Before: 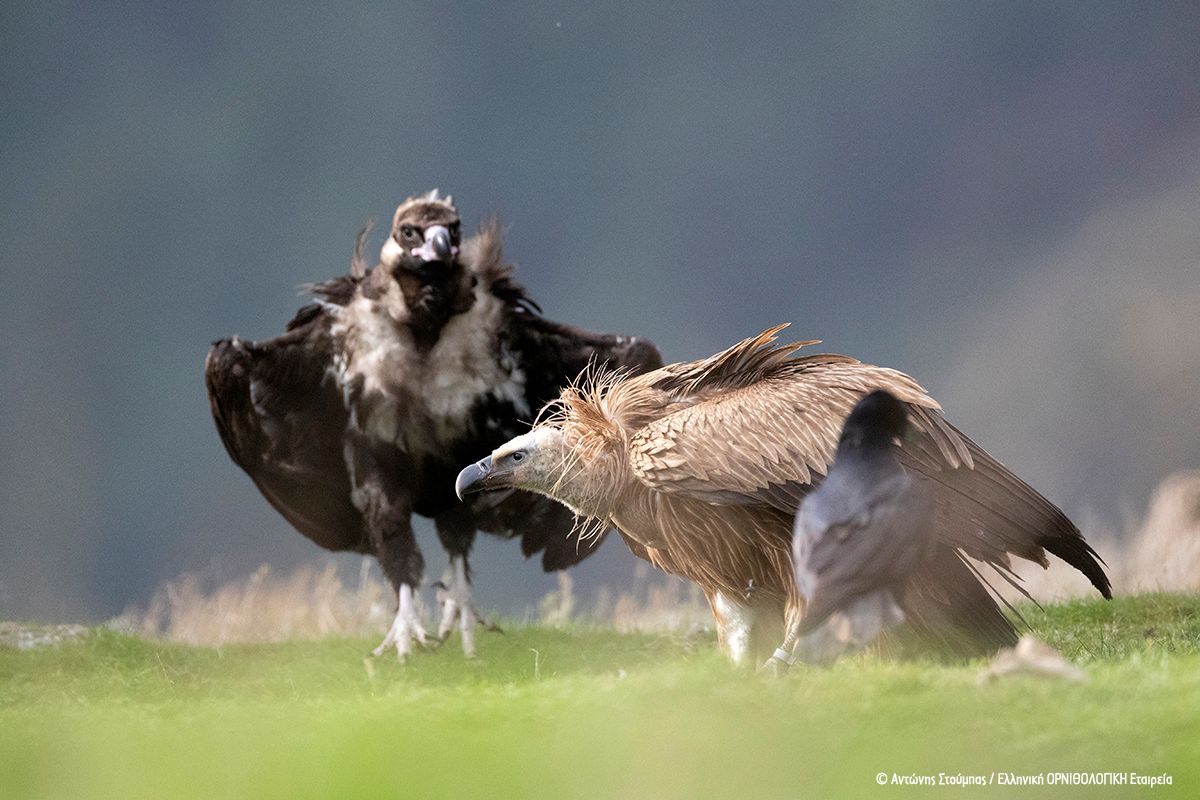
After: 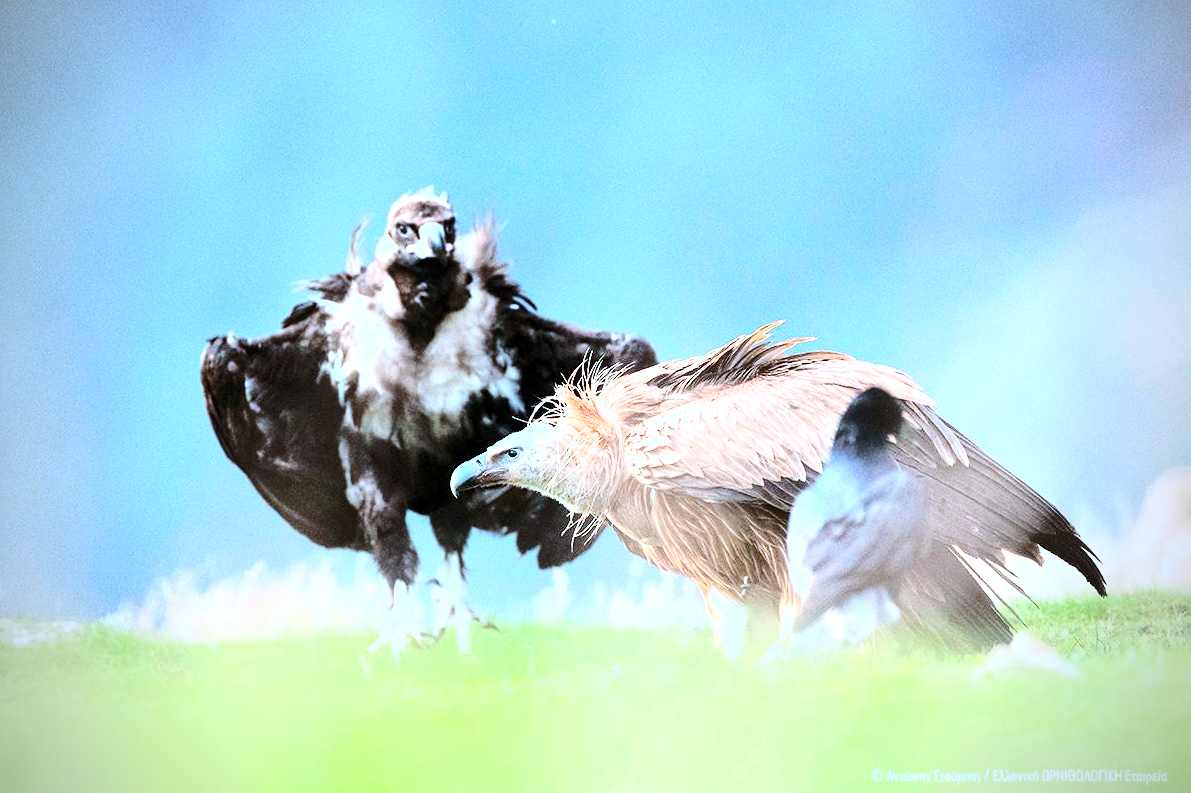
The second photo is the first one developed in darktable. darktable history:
vignetting: fall-off start 74.49%, fall-off radius 65.9%, brightness -0.628, saturation -0.68
local contrast: mode bilateral grid, contrast 28, coarseness 16, detail 115%, midtone range 0.2
contrast brightness saturation: contrast 0.2, brightness 0.16, saturation 0.22
color zones: curves: ch0 [(0.068, 0.464) (0.25, 0.5) (0.48, 0.508) (0.75, 0.536) (0.886, 0.476) (0.967, 0.456)]; ch1 [(0.066, 0.456) (0.25, 0.5) (0.616, 0.508) (0.746, 0.56) (0.934, 0.444)]
exposure: exposure 0.6 EV, compensate highlight preservation false
crop: left 0.434%, top 0.485%, right 0.244%, bottom 0.386%
base curve: curves: ch0 [(0, 0) (0.032, 0.037) (0.105, 0.228) (0.435, 0.76) (0.856, 0.983) (1, 1)]
color correction: highlights a* -9.35, highlights b* -23.15
